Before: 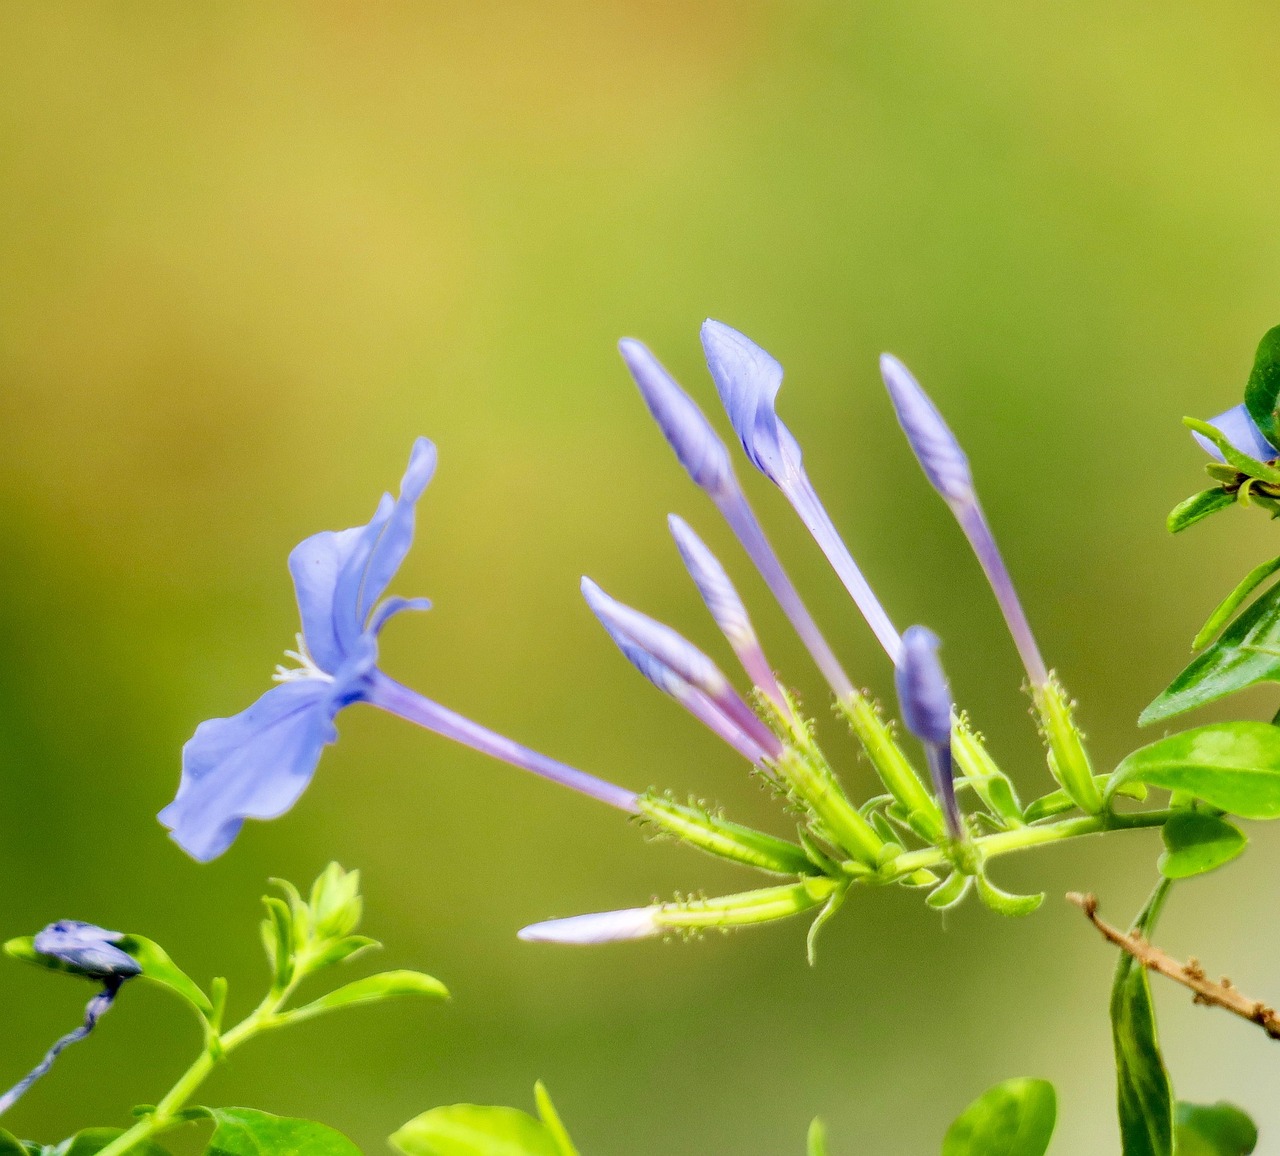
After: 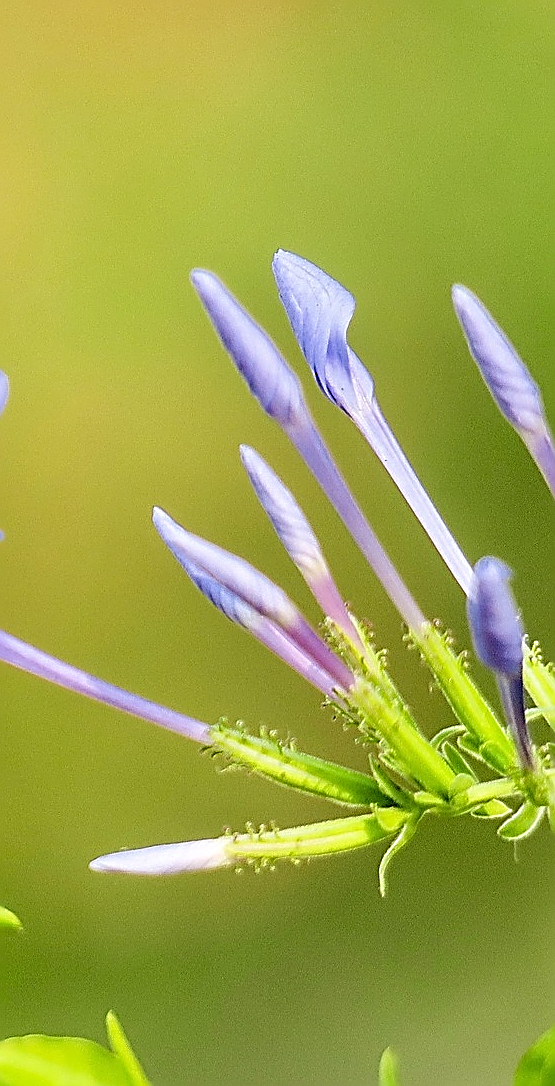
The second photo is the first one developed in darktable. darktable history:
crop: left 33.452%, top 6.025%, right 23.155%
sharpen: amount 2
